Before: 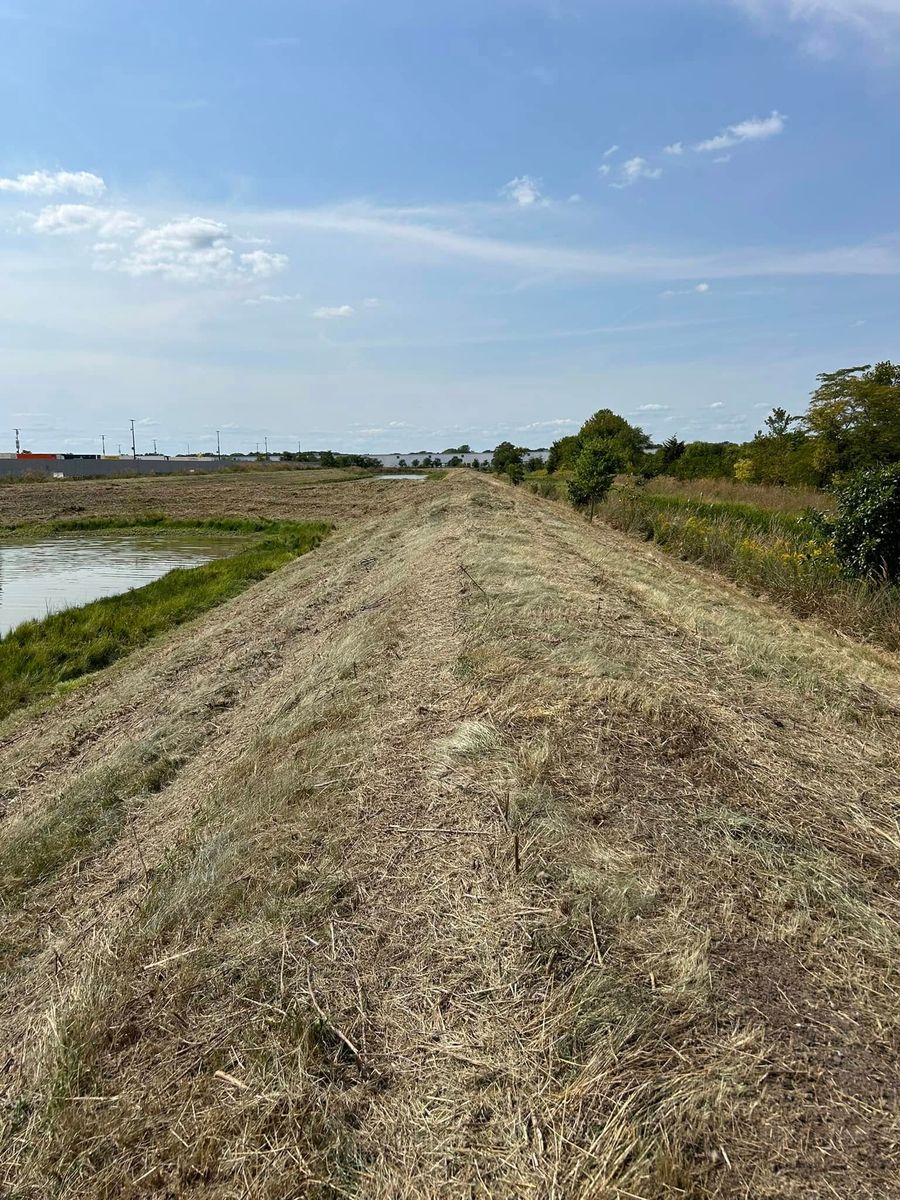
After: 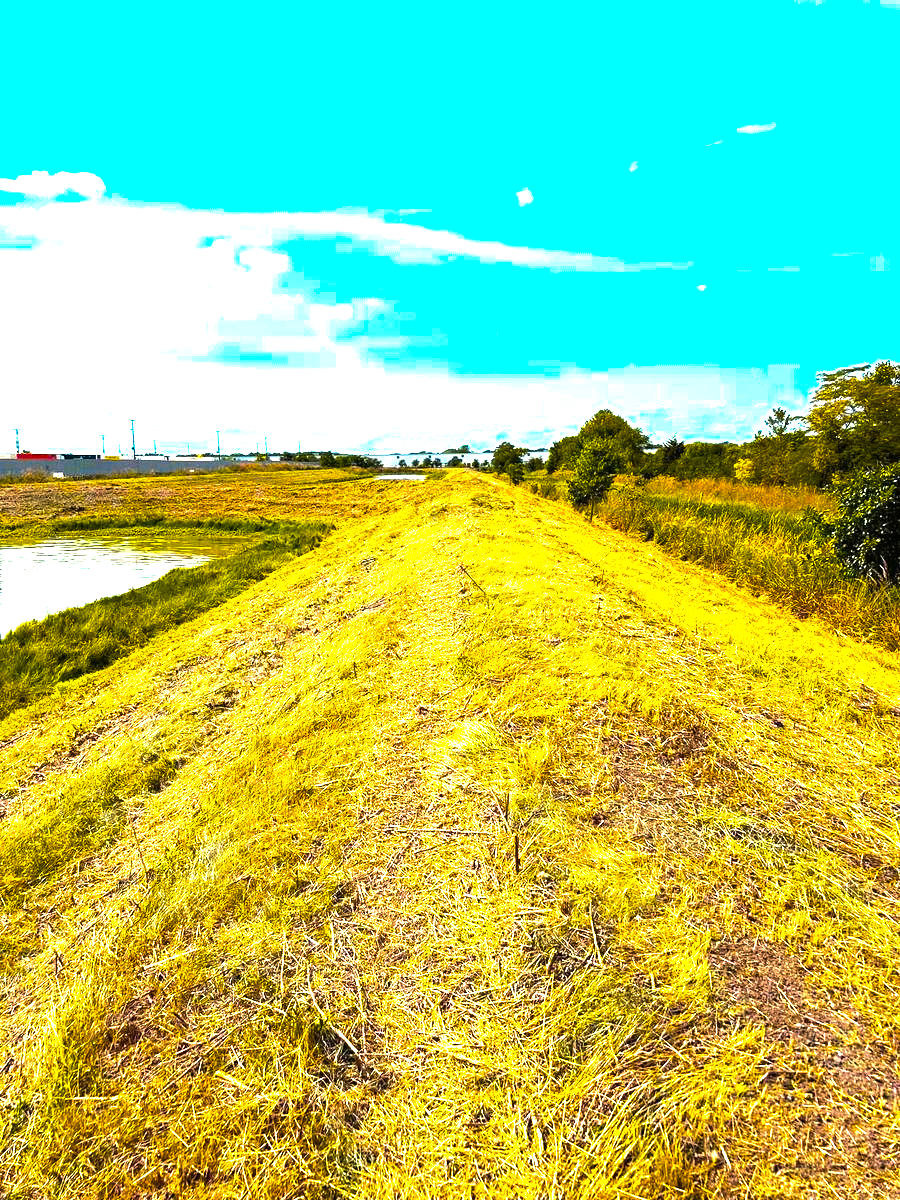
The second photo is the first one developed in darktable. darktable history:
exposure: exposure 0.77 EV, compensate highlight preservation false
color balance rgb: linear chroma grading › highlights 100%, linear chroma grading › global chroma 23.41%, perceptual saturation grading › global saturation 35.38%, hue shift -10.68°, perceptual brilliance grading › highlights 47.25%, perceptual brilliance grading › mid-tones 22.2%, perceptual brilliance grading › shadows -5.93%
